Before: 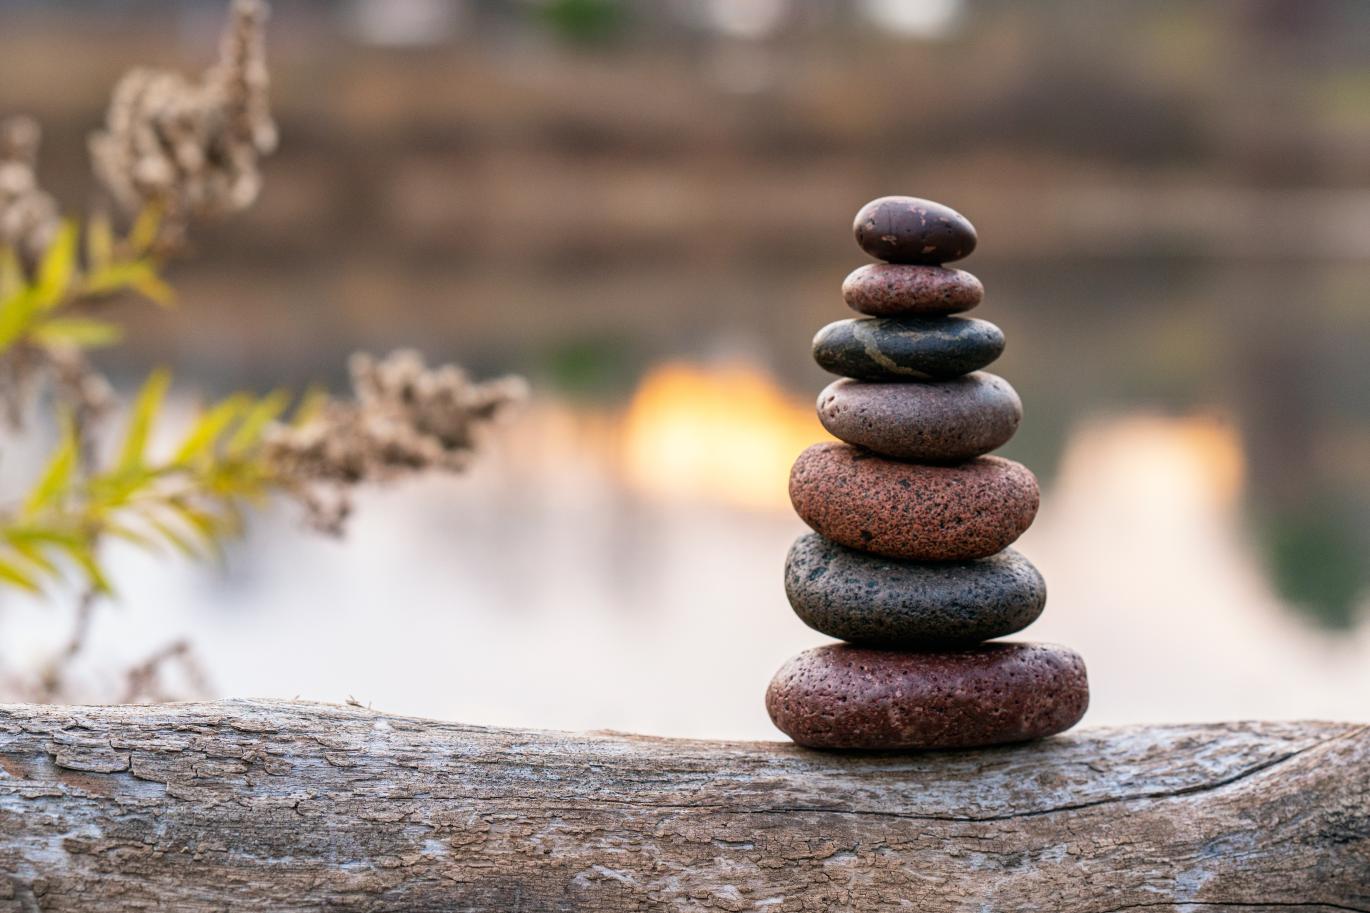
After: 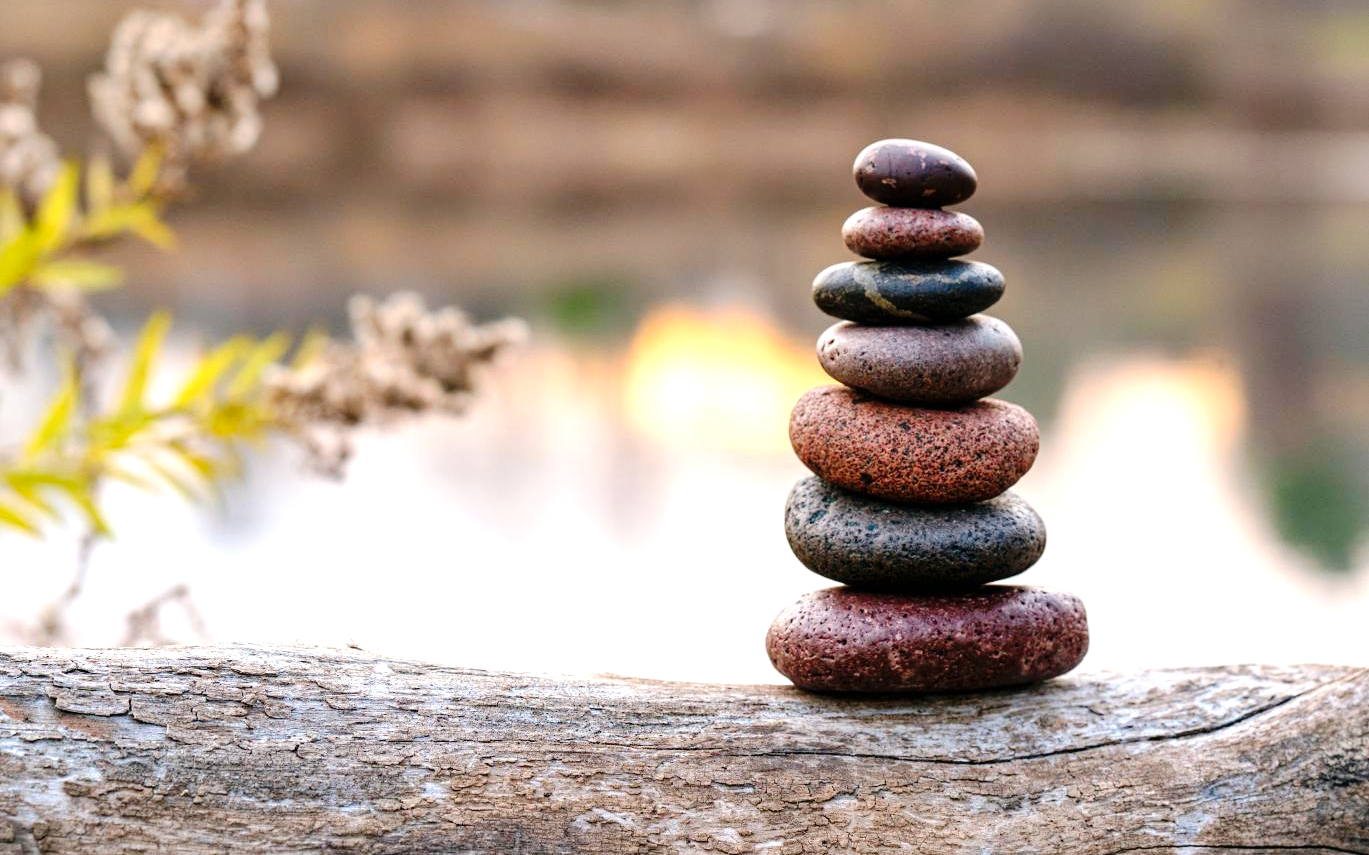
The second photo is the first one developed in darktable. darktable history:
tone curve: curves: ch0 [(0.003, 0) (0.066, 0.031) (0.16, 0.089) (0.269, 0.218) (0.395, 0.408) (0.517, 0.56) (0.684, 0.734) (0.791, 0.814) (1, 1)]; ch1 [(0, 0) (0.164, 0.115) (0.337, 0.332) (0.39, 0.398) (0.464, 0.461) (0.501, 0.5) (0.507, 0.5) (0.534, 0.532) (0.577, 0.59) (0.652, 0.681) (0.733, 0.764) (0.819, 0.823) (1, 1)]; ch2 [(0, 0) (0.337, 0.382) (0.464, 0.476) (0.501, 0.5) (0.527, 0.54) (0.551, 0.565) (0.628, 0.632) (0.689, 0.686) (1, 1)], preserve colors none
crop and rotate: top 6.259%
exposure: exposure 0.577 EV, compensate highlight preservation false
sharpen: radius 5.357, amount 0.312, threshold 26.295
